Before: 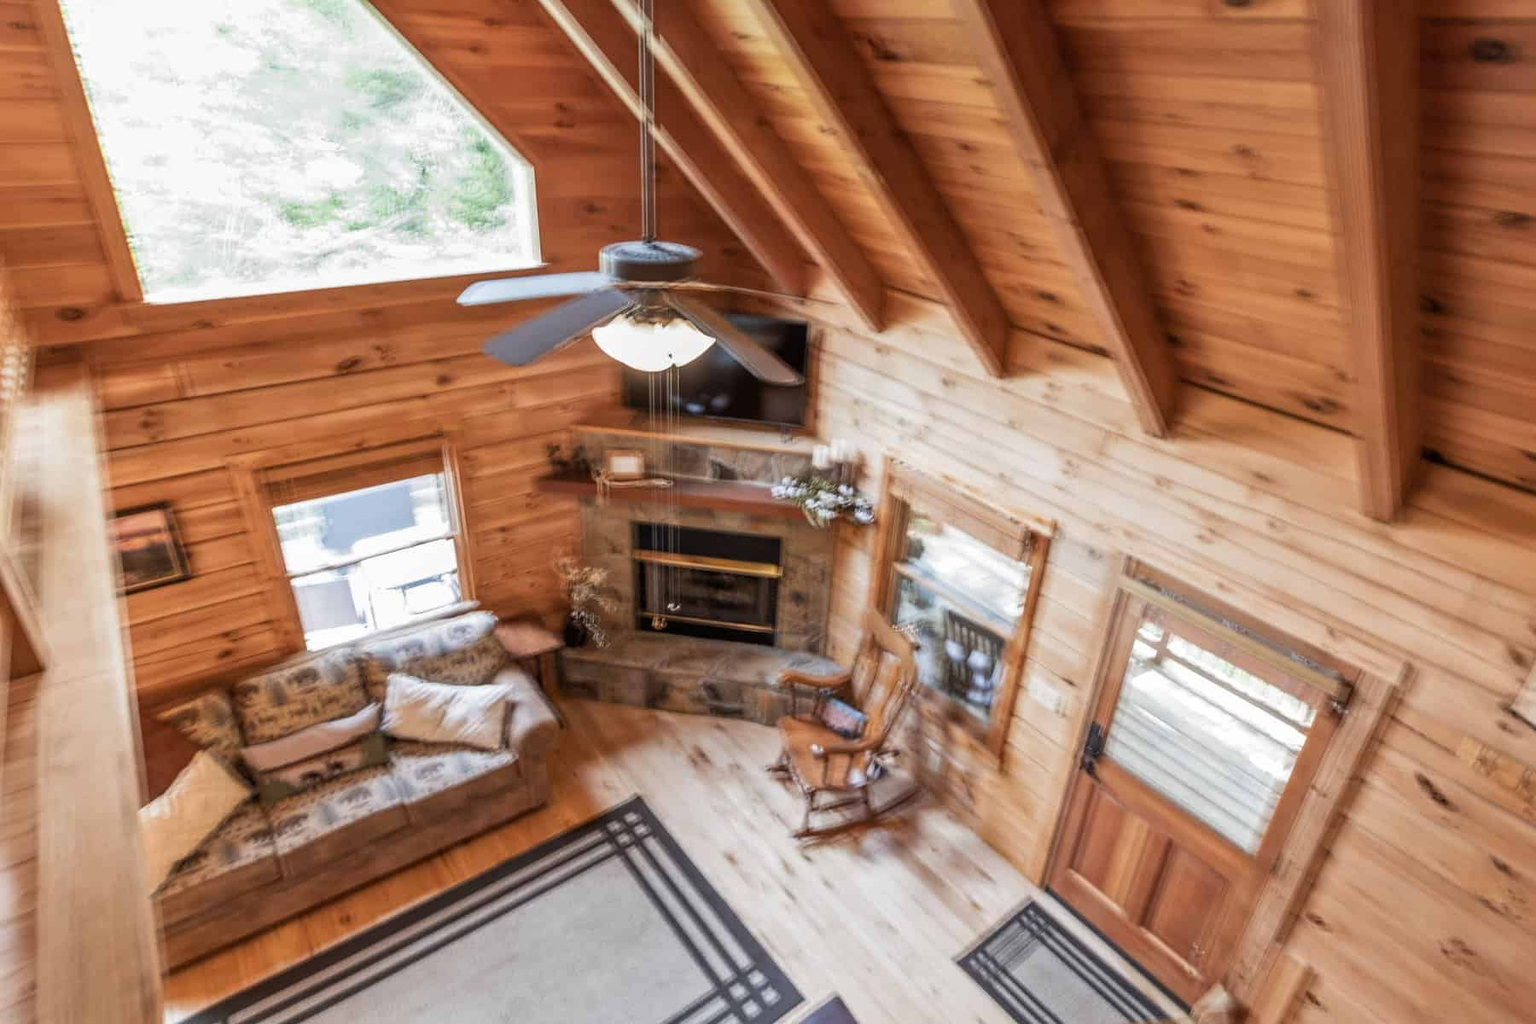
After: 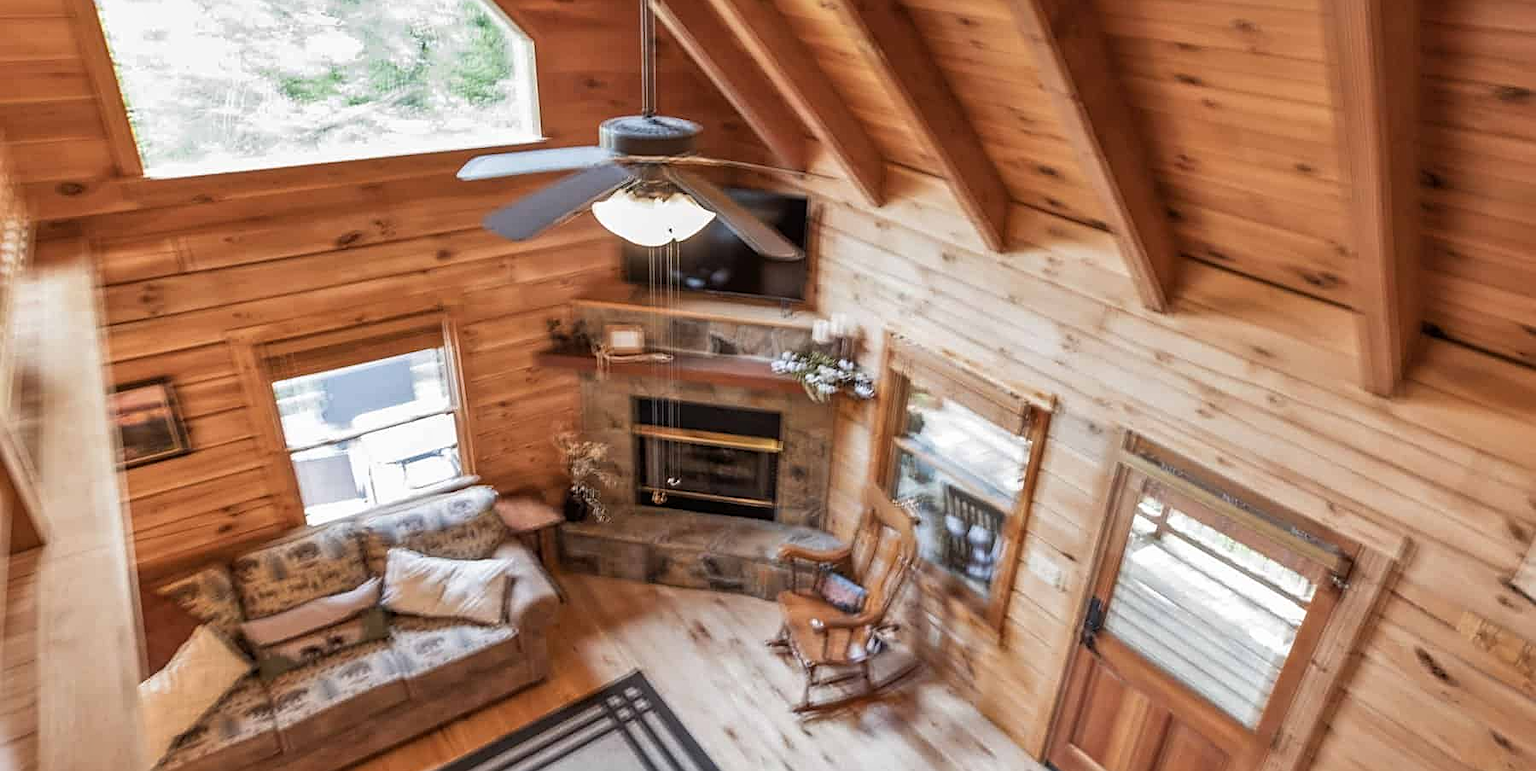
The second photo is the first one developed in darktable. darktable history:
shadows and highlights: soften with gaussian
crop and rotate: top 12.261%, bottom 12.368%
sharpen: on, module defaults
